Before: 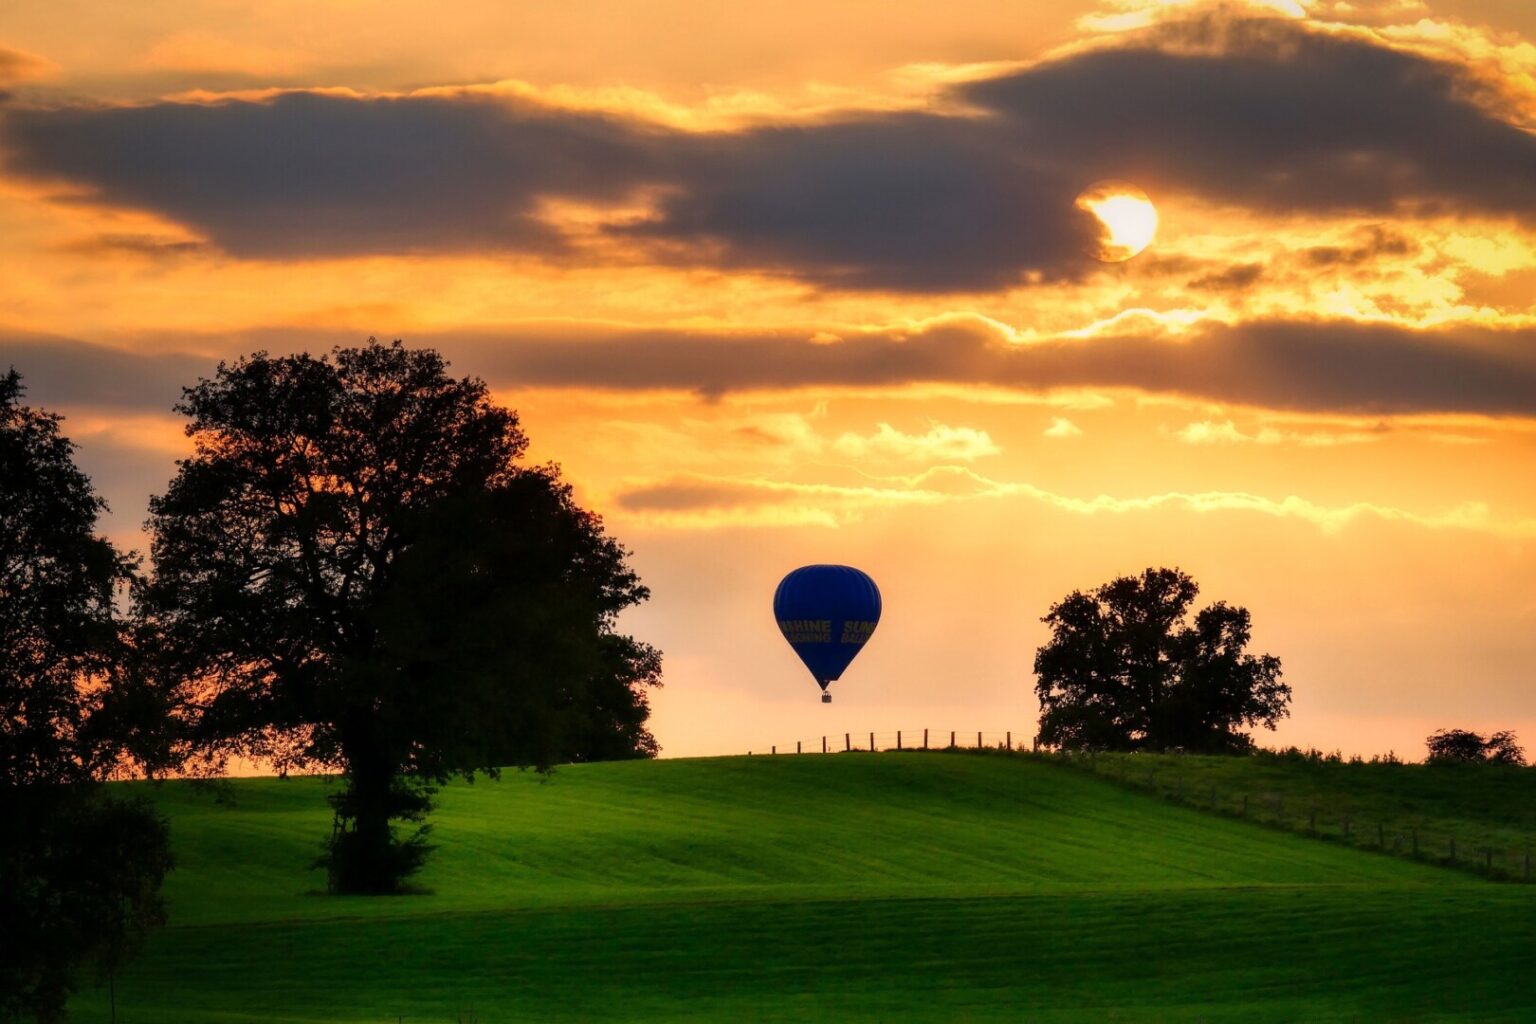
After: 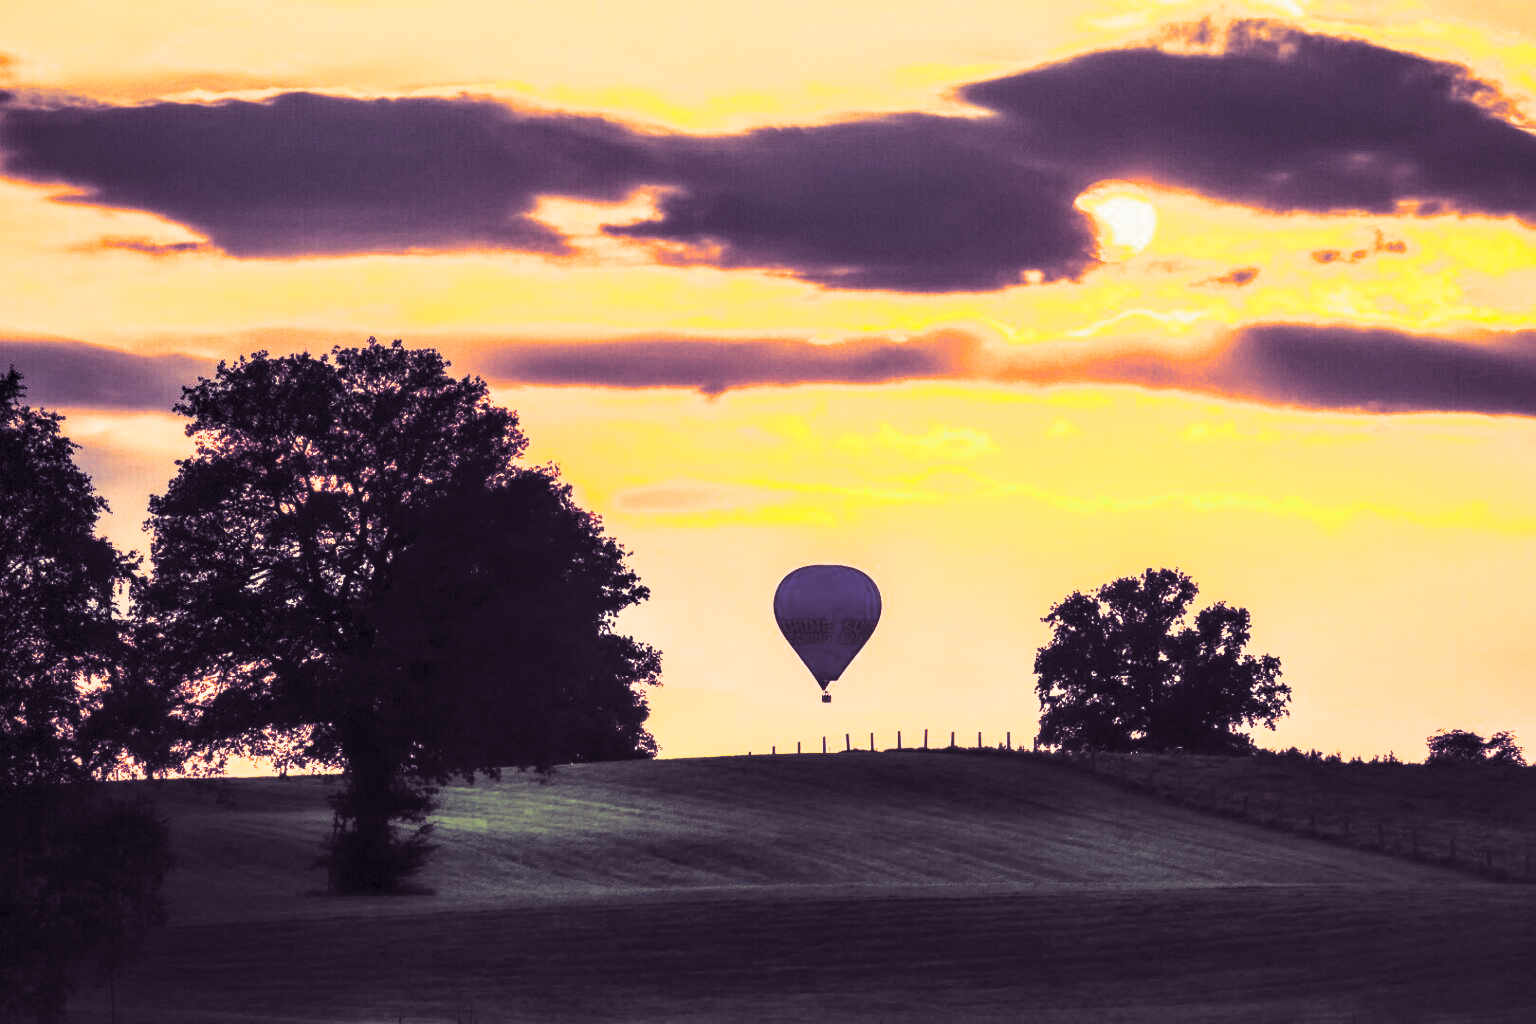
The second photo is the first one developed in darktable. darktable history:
split-toning: shadows › hue 266.4°, shadows › saturation 0.4, highlights › hue 61.2°, highlights › saturation 0.3, compress 0%
contrast brightness saturation: contrast 0.83, brightness 0.59, saturation 0.59
local contrast: on, module defaults
